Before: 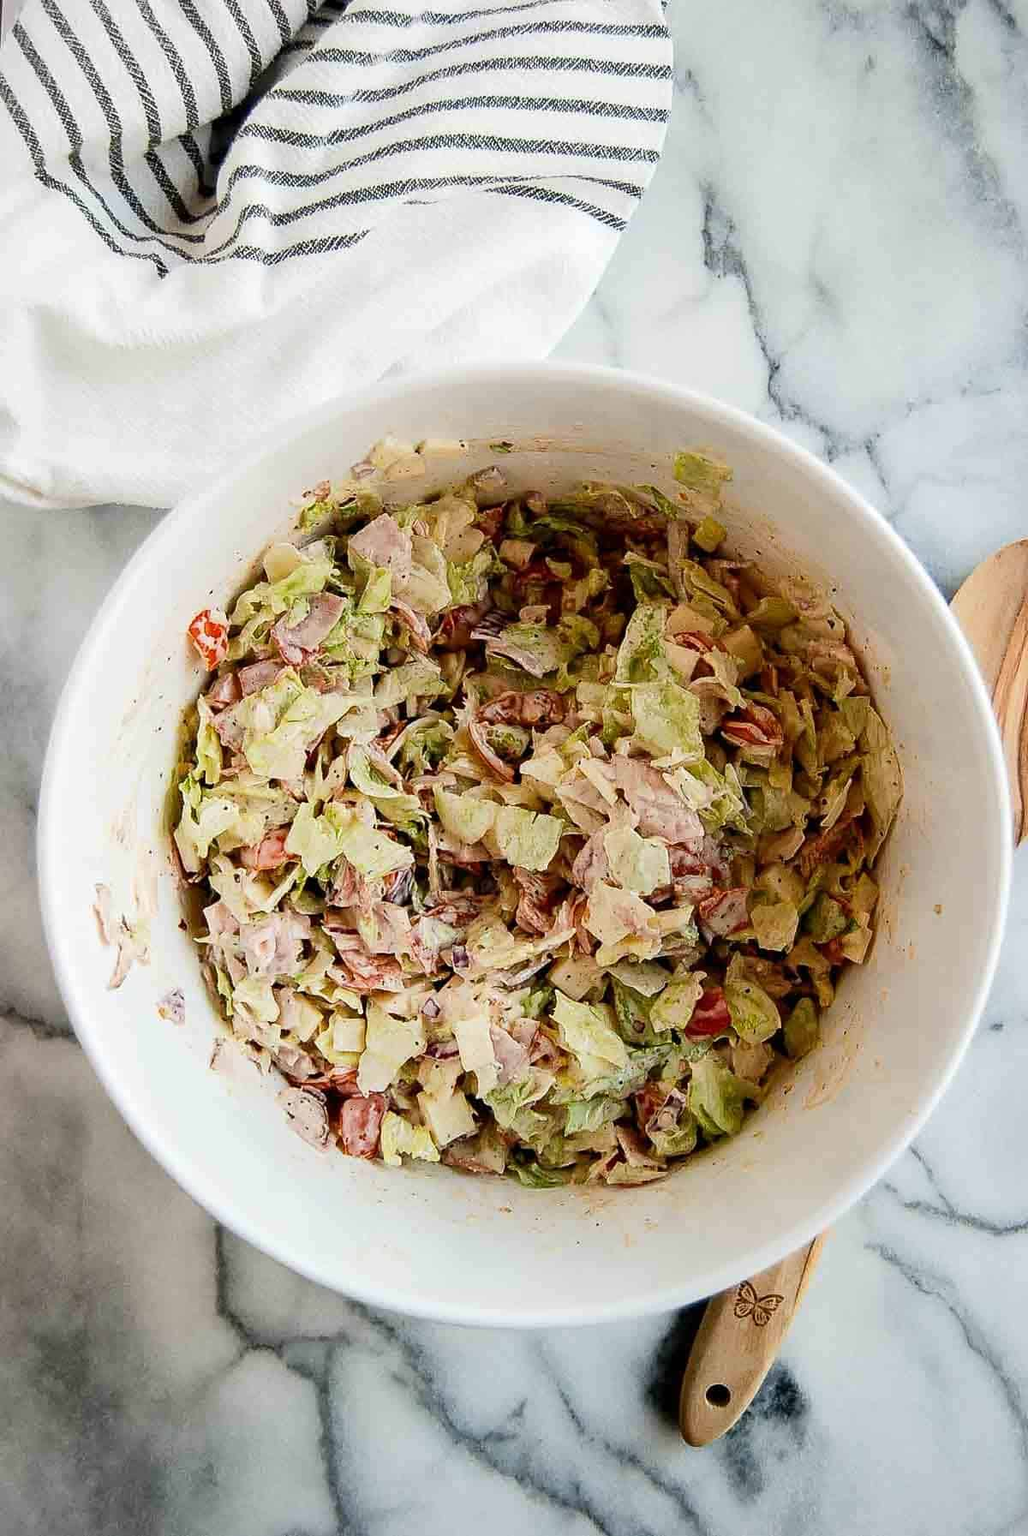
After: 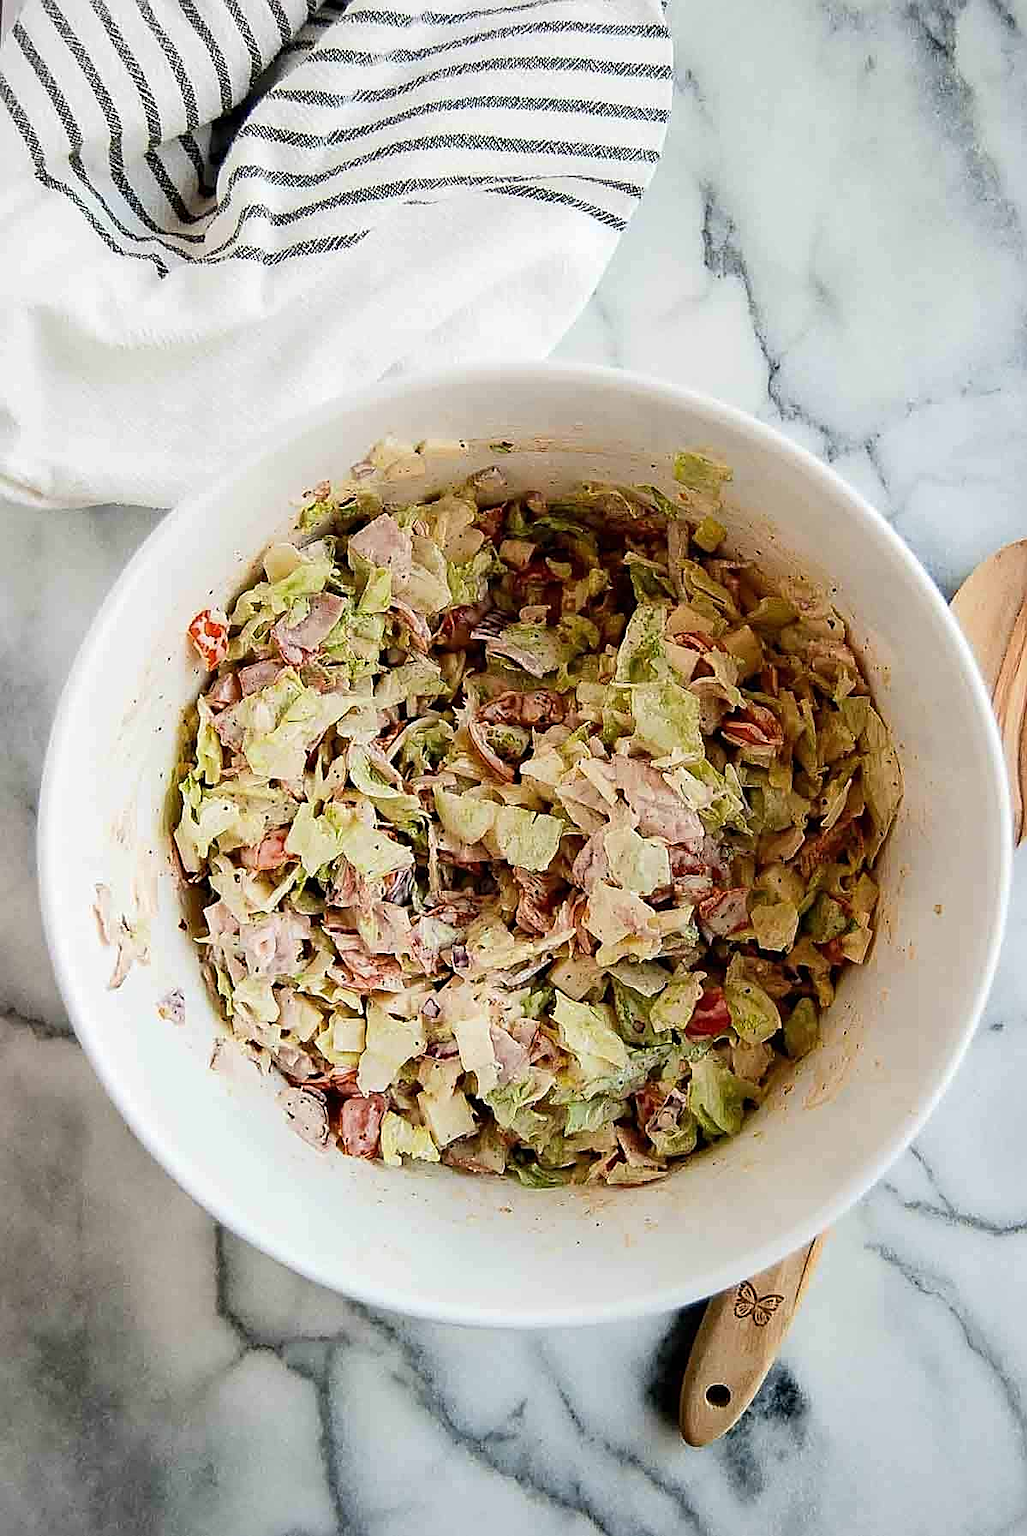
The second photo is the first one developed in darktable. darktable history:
exposure: compensate highlight preservation false
sharpen: amount 0.498
